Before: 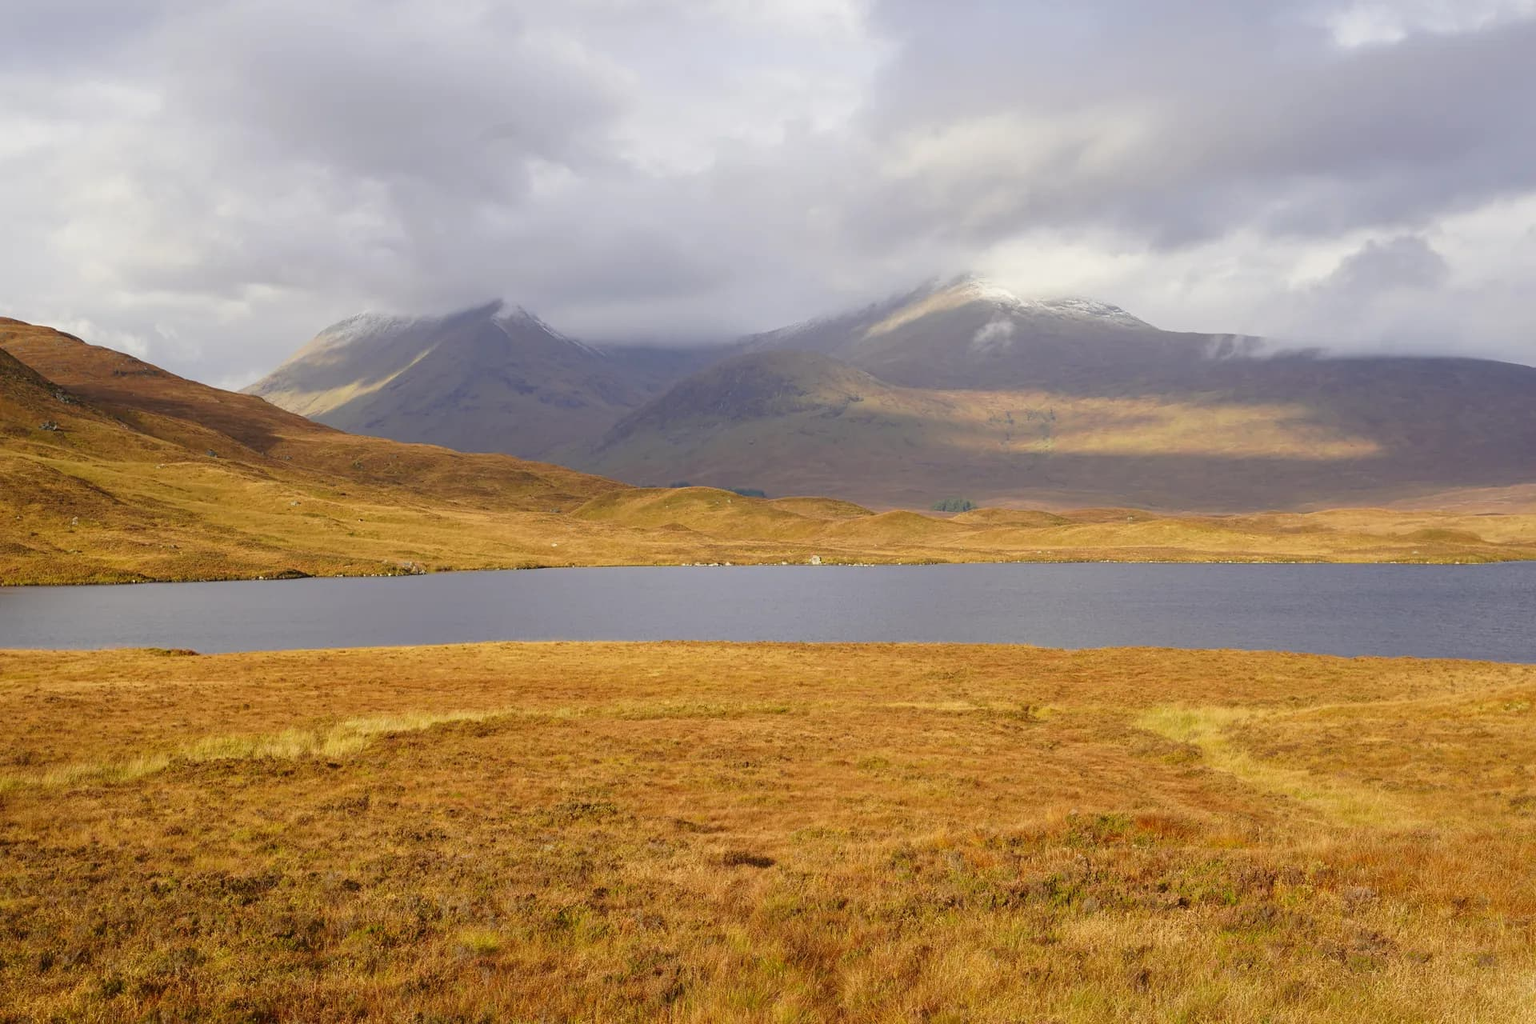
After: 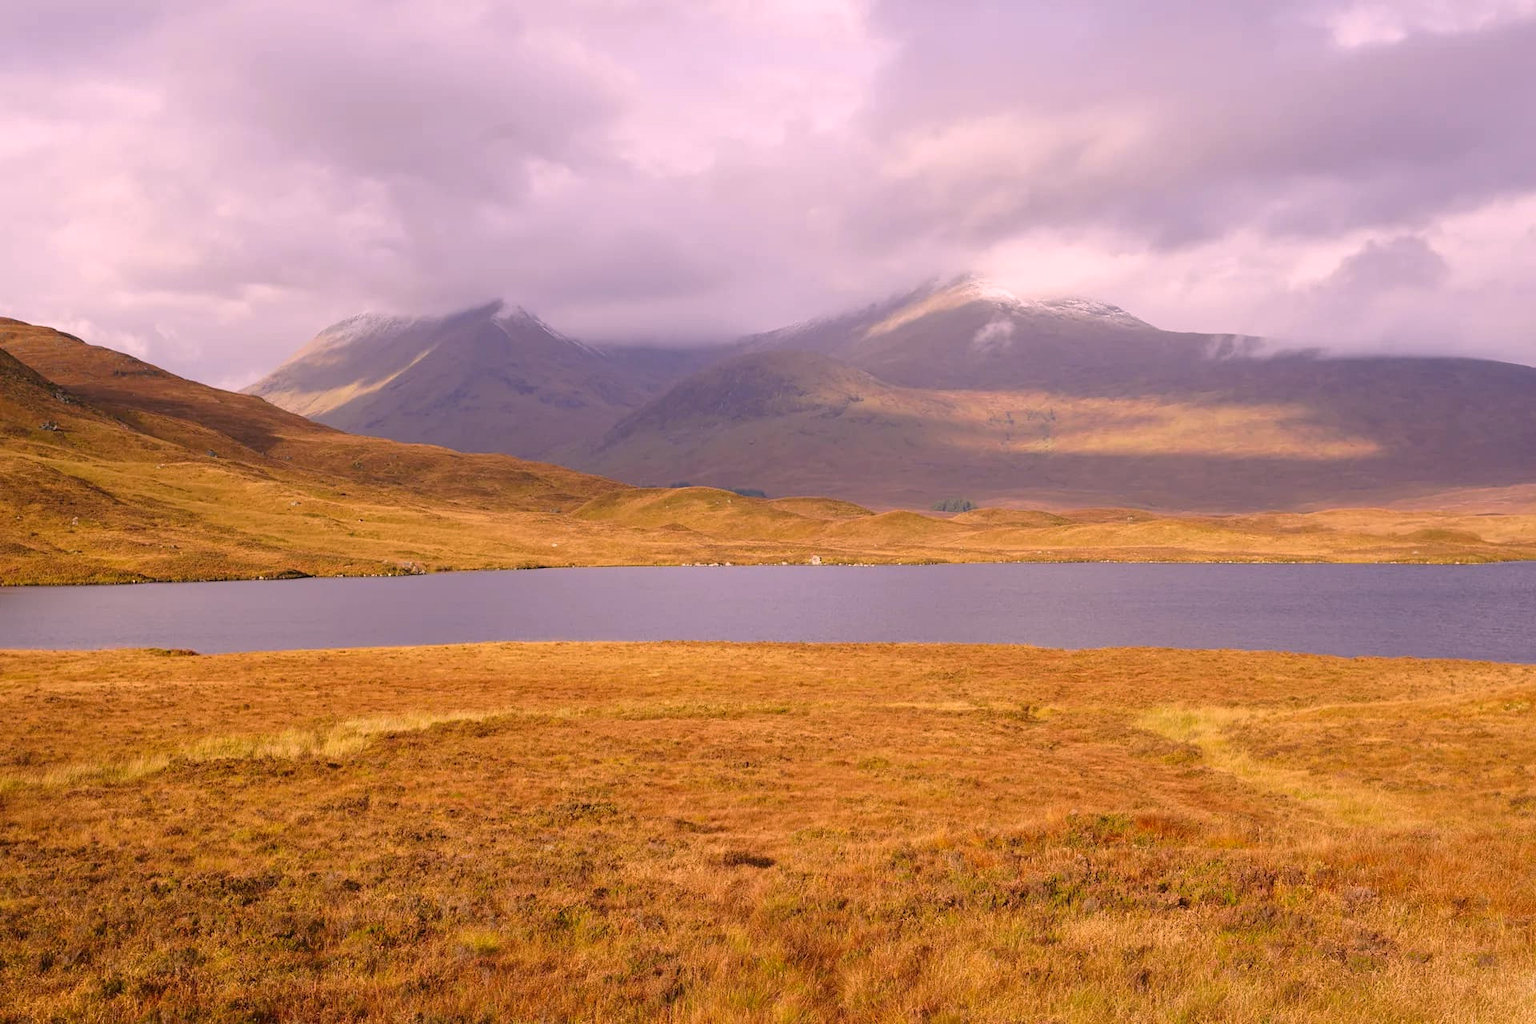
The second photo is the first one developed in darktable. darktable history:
white balance: red 1.05, blue 1.072
color correction: highlights a* 12.23, highlights b* 5.41
